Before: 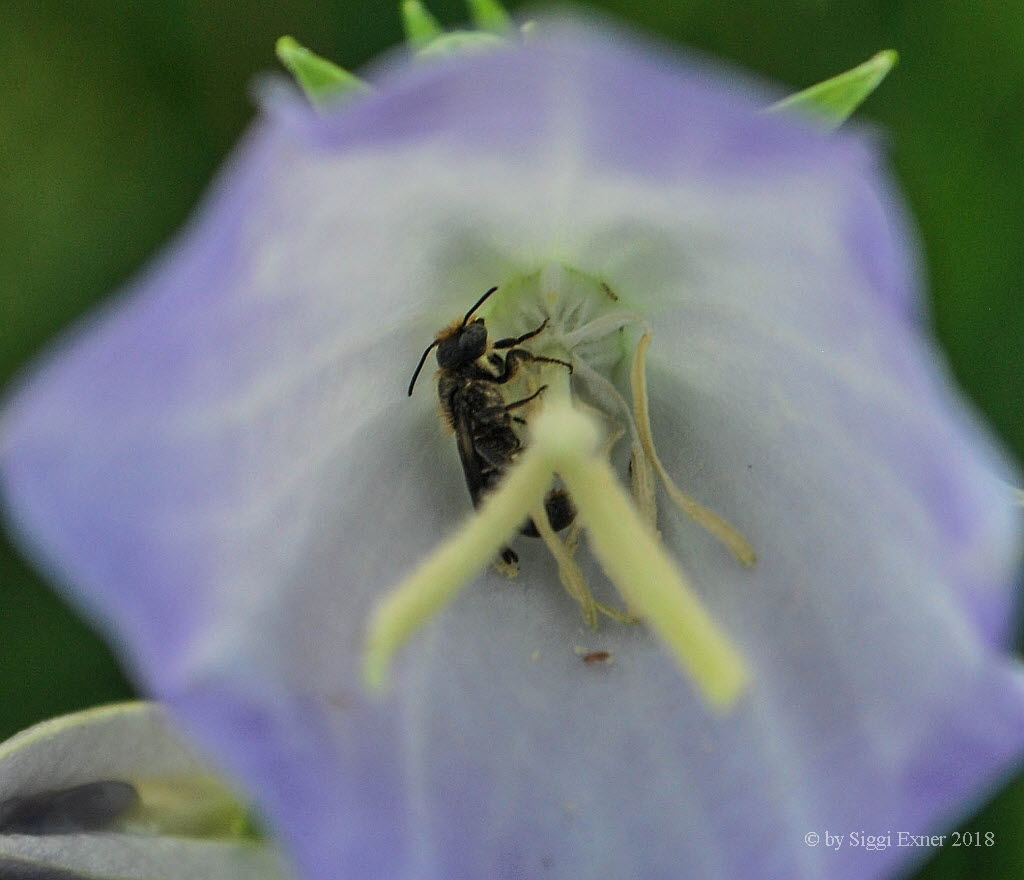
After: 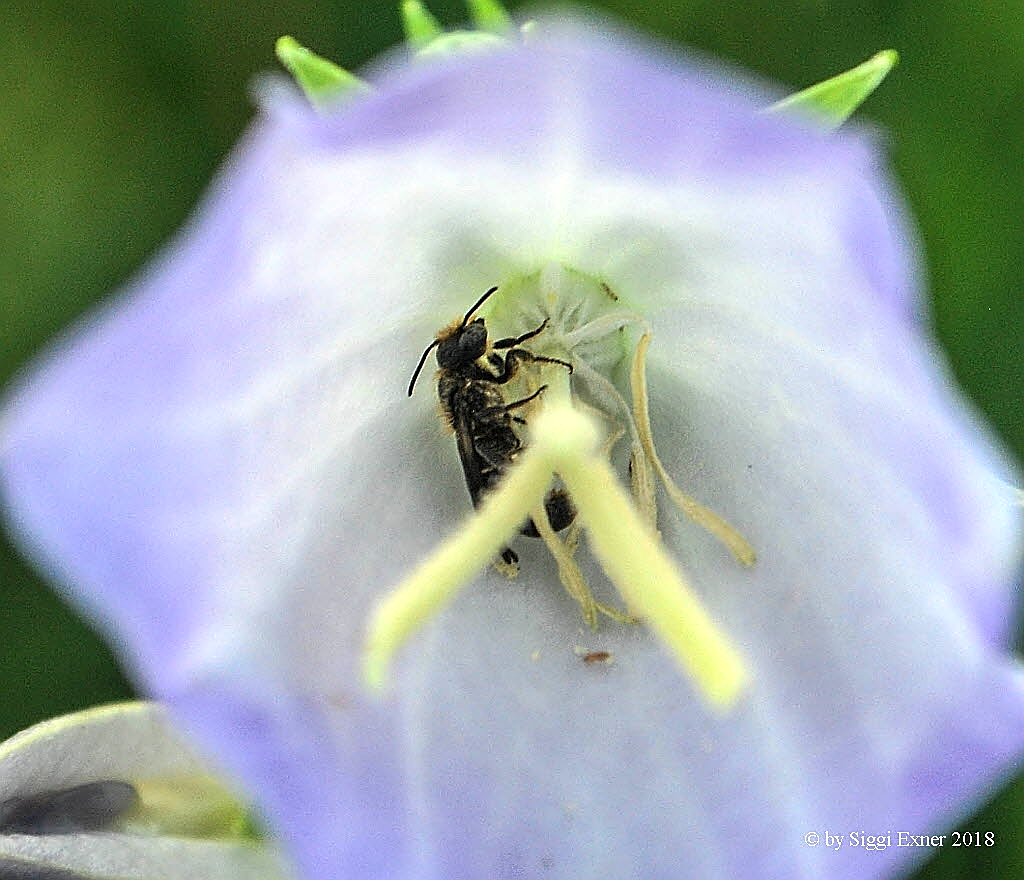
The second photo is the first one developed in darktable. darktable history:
sharpen: radius 1.376, amount 1.24, threshold 0.693
tone equalizer: -8 EV -0.443 EV, -7 EV -0.408 EV, -6 EV -0.311 EV, -5 EV -0.227 EV, -3 EV 0.206 EV, -2 EV 0.361 EV, -1 EV 0.398 EV, +0 EV 0.405 EV, mask exposure compensation -0.513 EV
exposure: exposure 0.6 EV, compensate exposure bias true, compensate highlight preservation false
